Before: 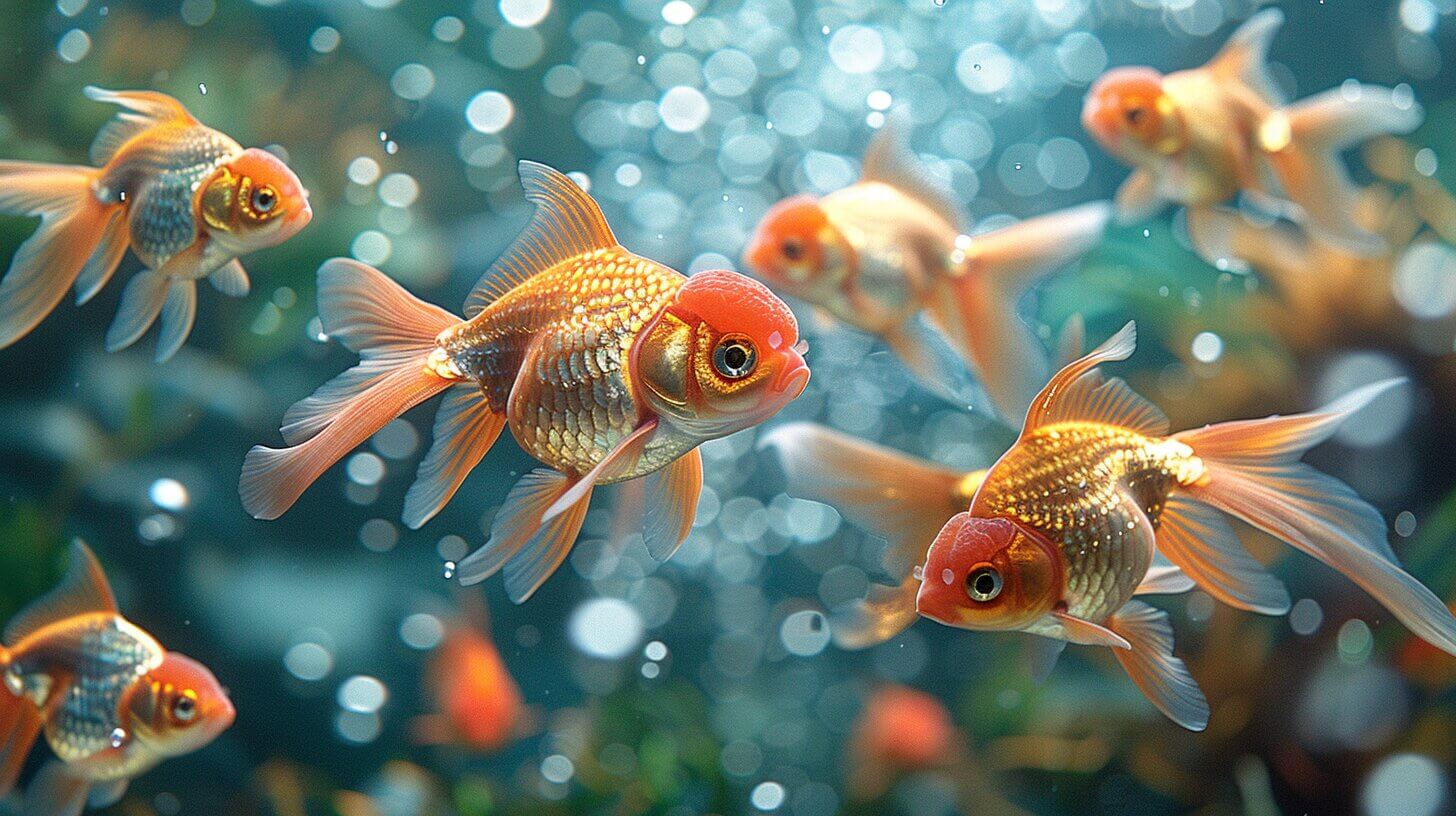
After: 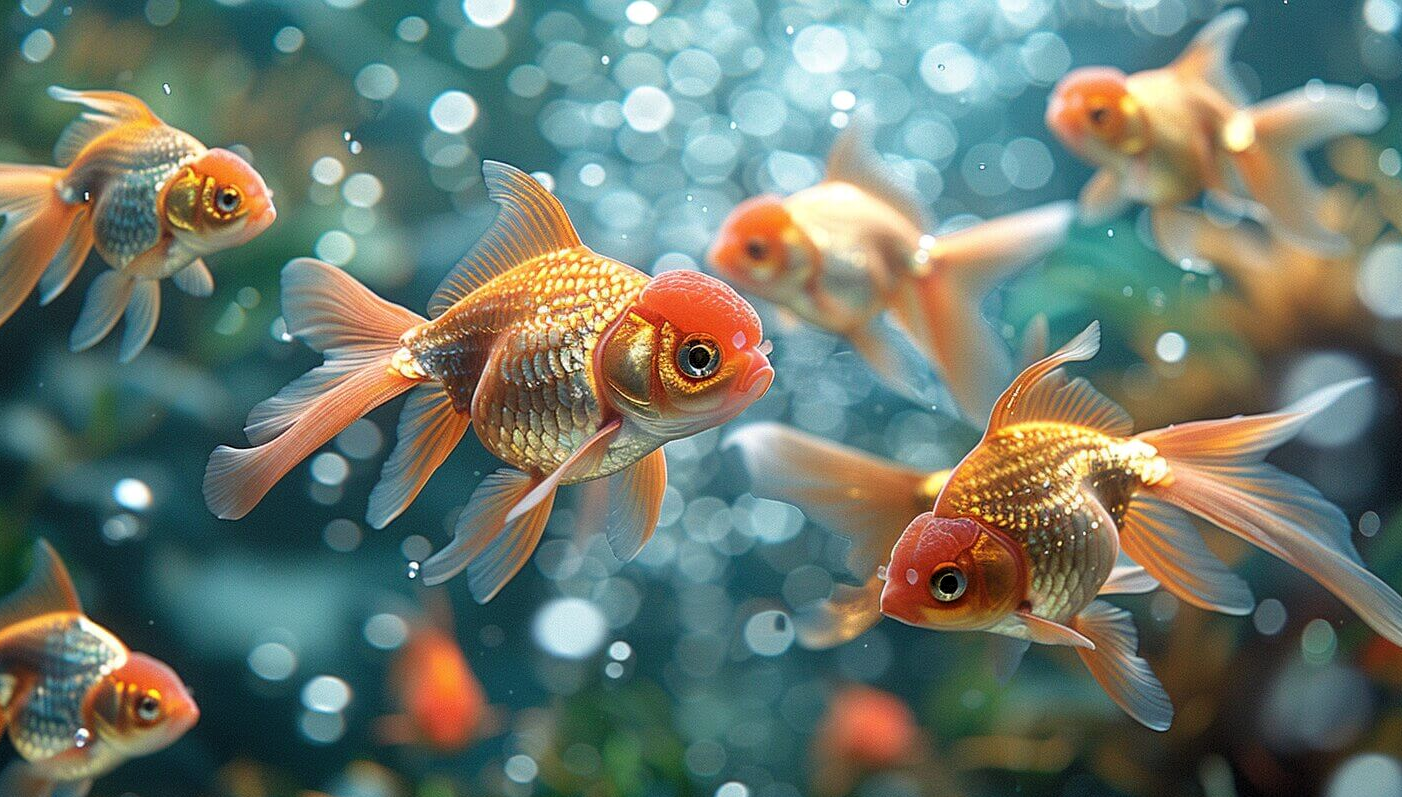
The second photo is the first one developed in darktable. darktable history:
levels: mode automatic, black 0.023%, white 99.97%, levels [0.062, 0.494, 0.925]
crop and rotate: left 2.536%, right 1.107%, bottom 2.246%
